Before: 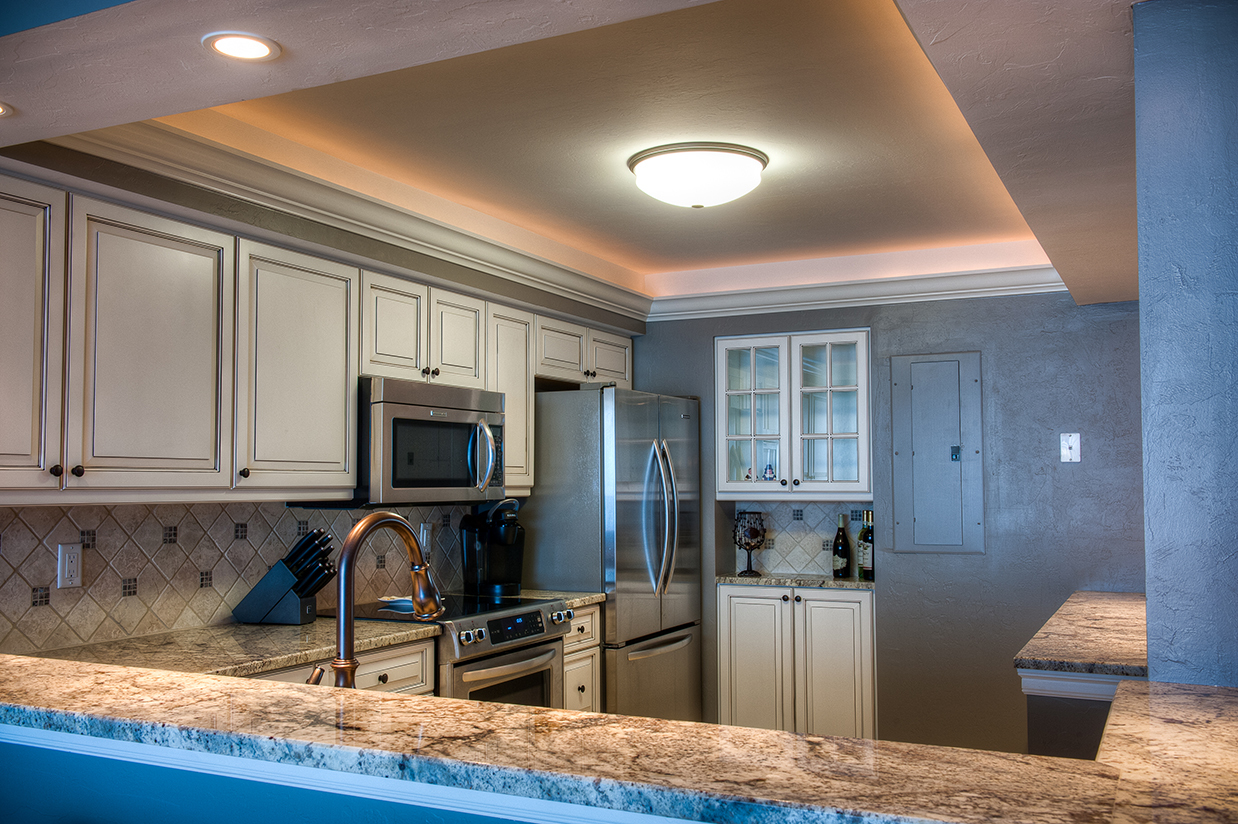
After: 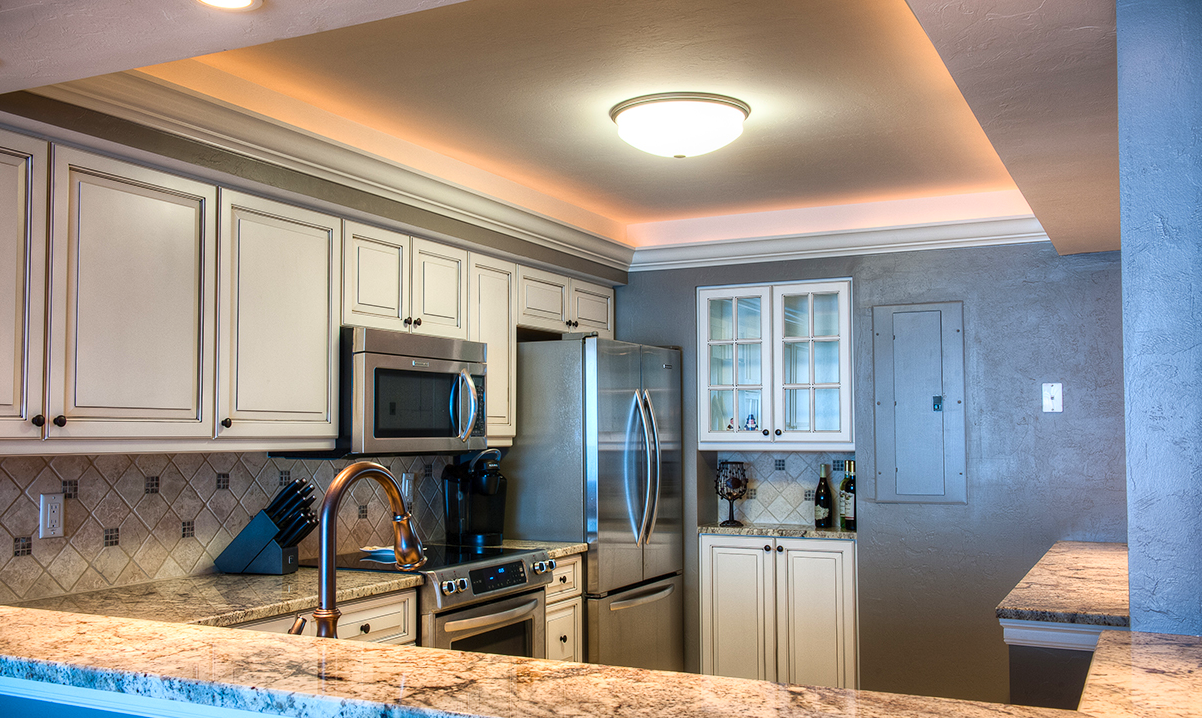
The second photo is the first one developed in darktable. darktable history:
crop: left 1.507%, top 6.147%, right 1.379%, bottom 6.637%
contrast brightness saturation: contrast 0.2, brightness 0.16, saturation 0.22
